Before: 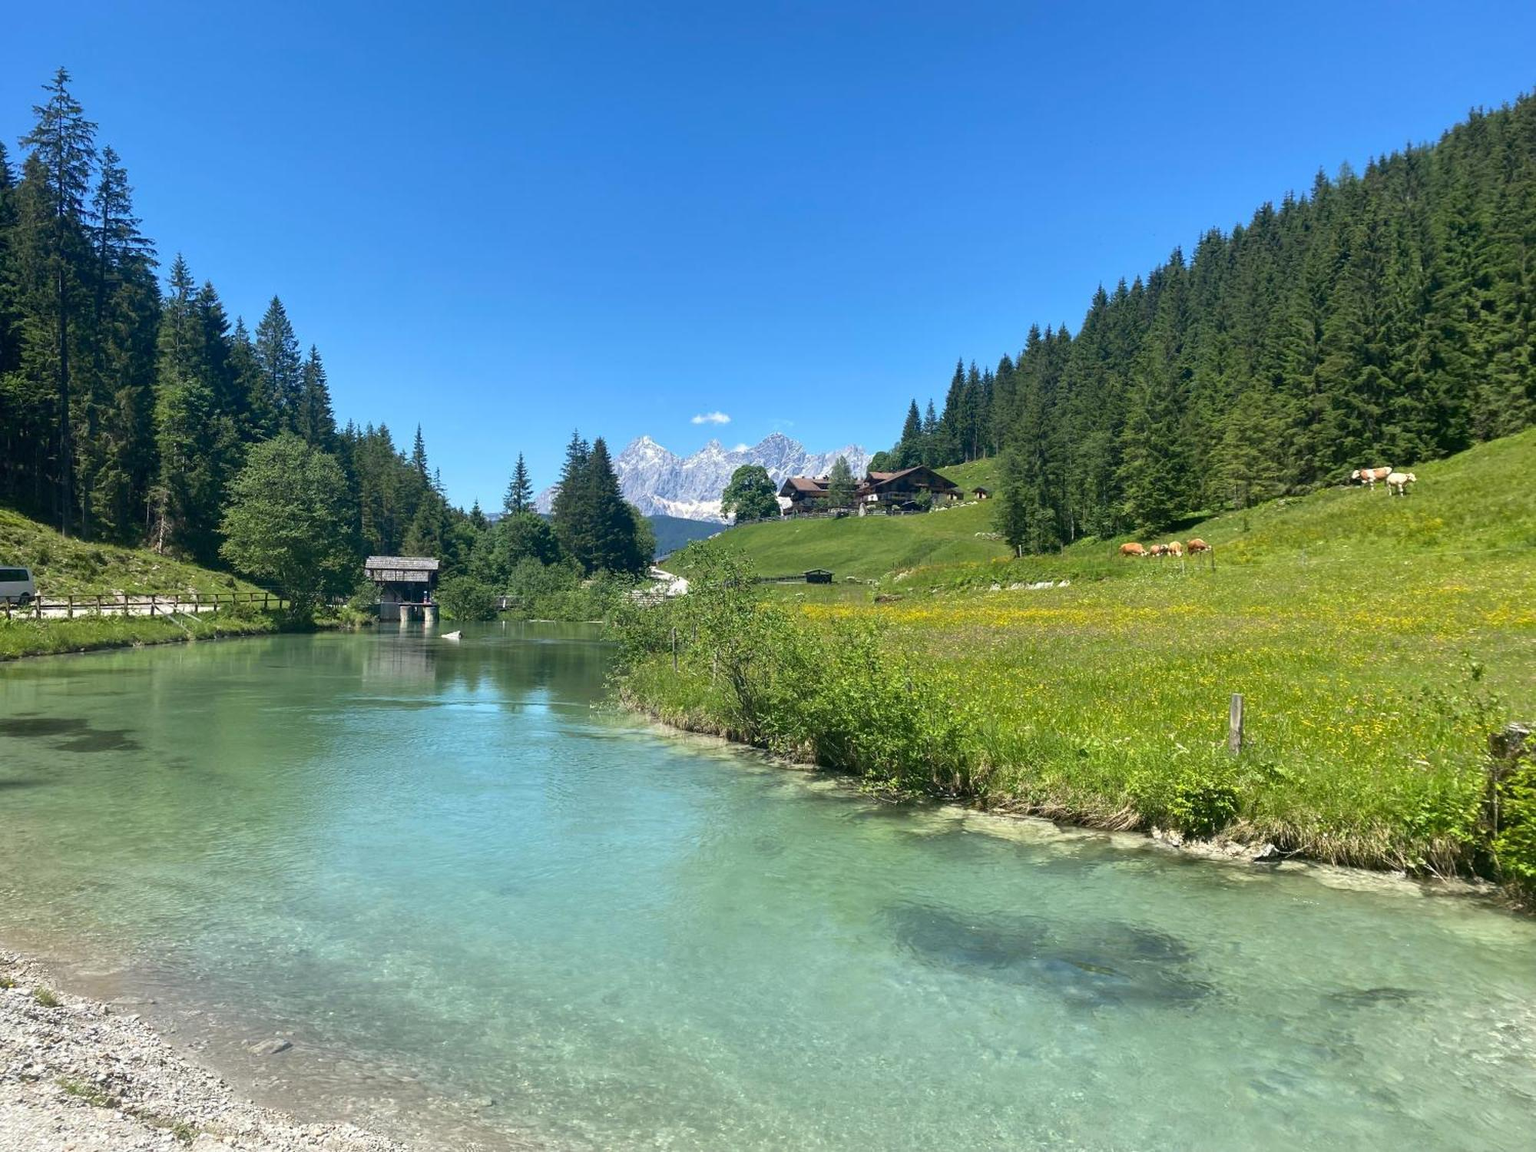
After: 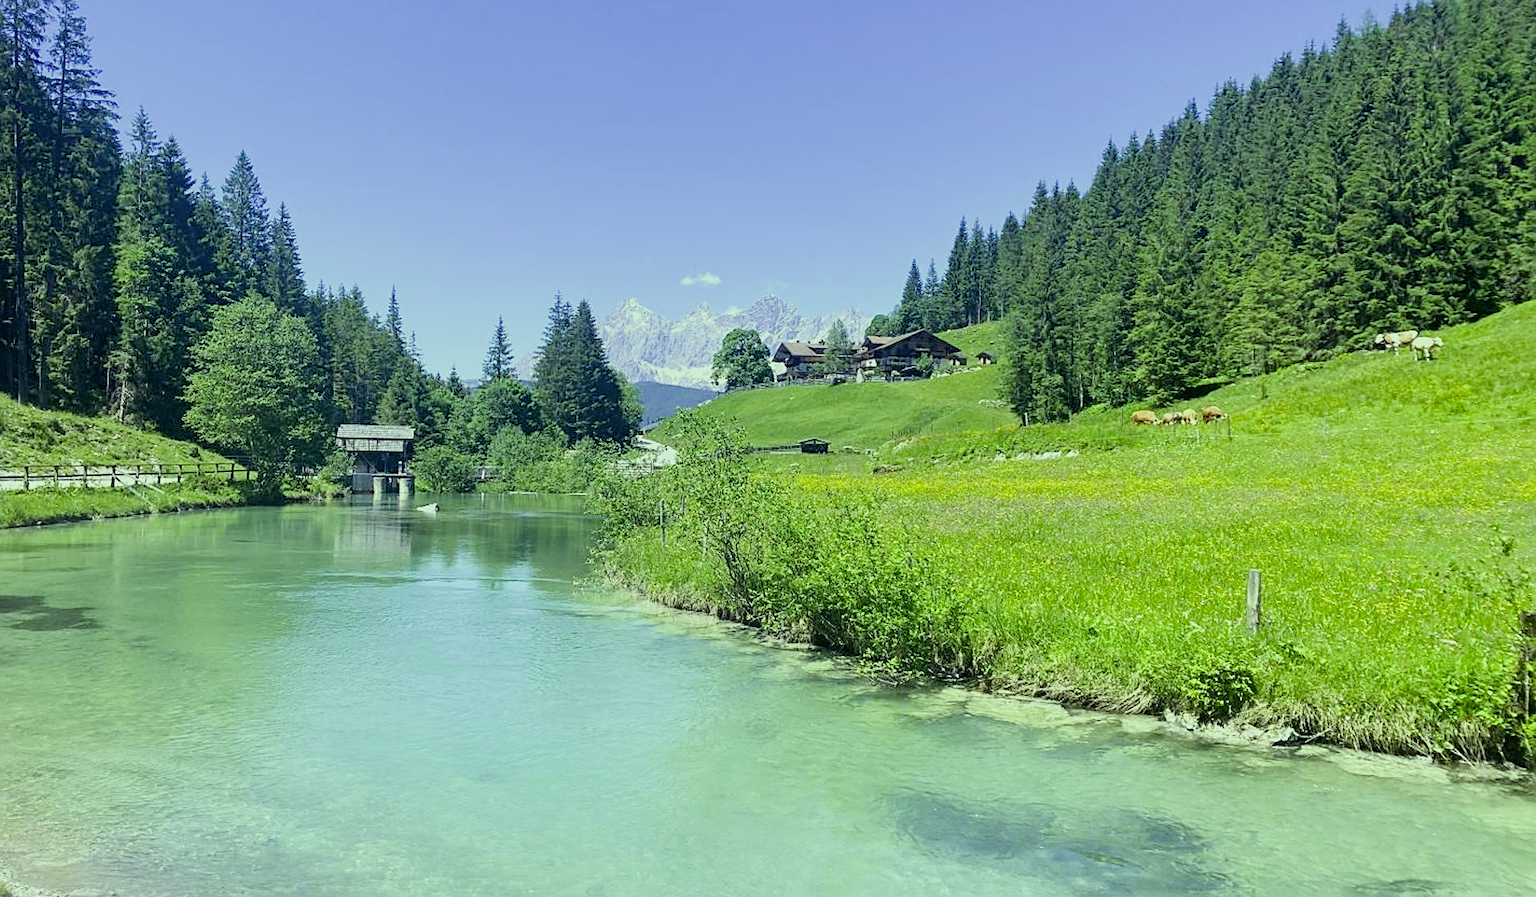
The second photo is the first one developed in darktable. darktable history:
exposure: black level correction 0, exposure 0.7 EV, compensate exposure bias true, compensate highlight preservation false
white balance: red 0.931, blue 1.11
color correction: highlights a* 1.39, highlights b* 17.83
filmic rgb: black relative exposure -7.32 EV, white relative exposure 5.09 EV, hardness 3.2
sharpen: on, module defaults
crop and rotate: left 2.991%, top 13.302%, right 1.981%, bottom 12.636%
color balance: mode lift, gamma, gain (sRGB), lift [0.997, 0.979, 1.021, 1.011], gamma [1, 1.084, 0.916, 0.998], gain [1, 0.87, 1.13, 1.101], contrast 4.55%, contrast fulcrum 38.24%, output saturation 104.09%
